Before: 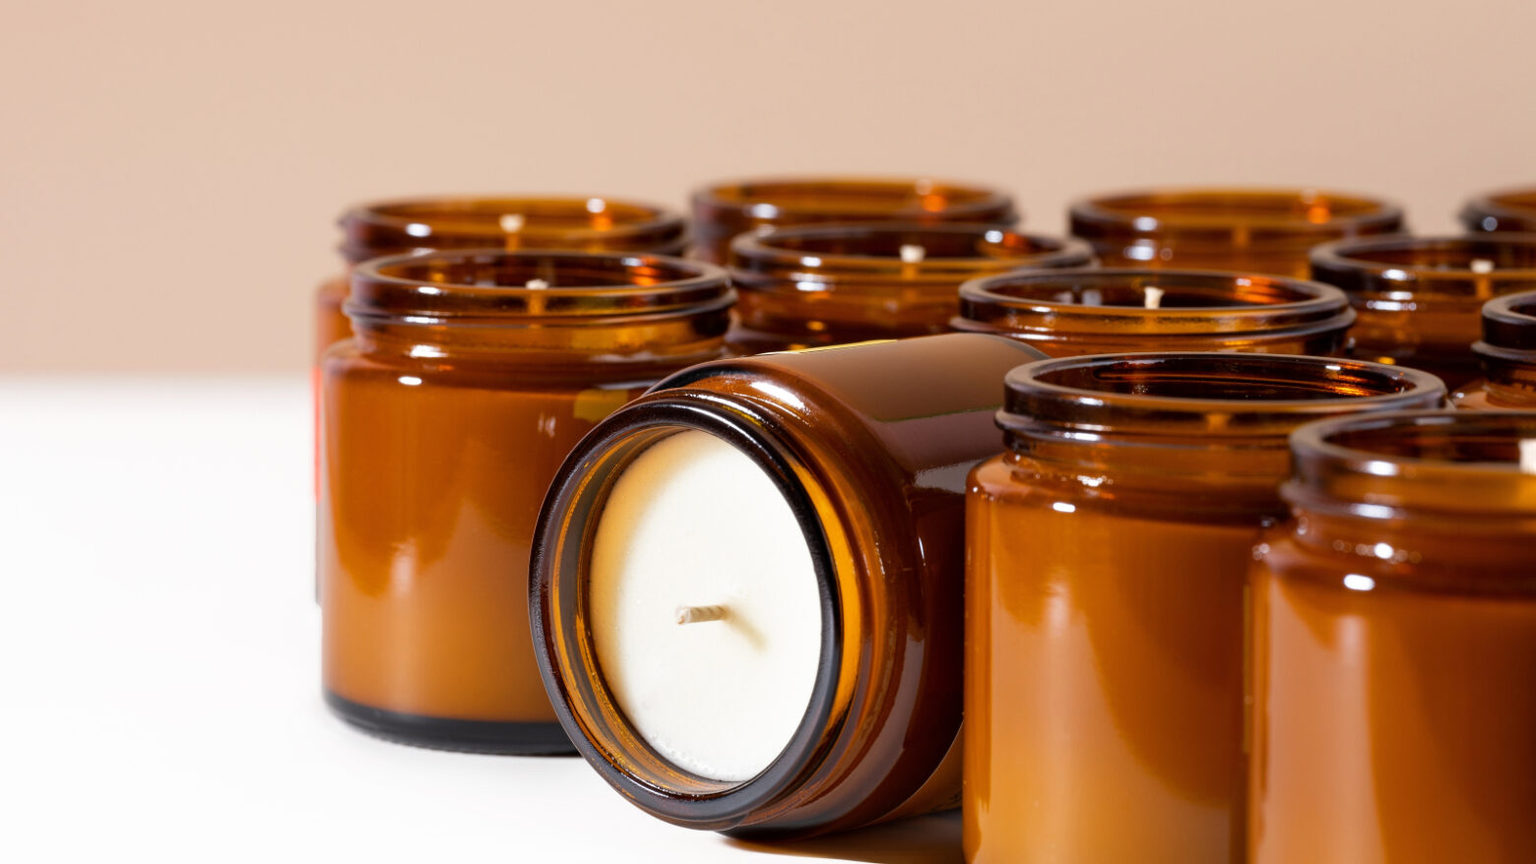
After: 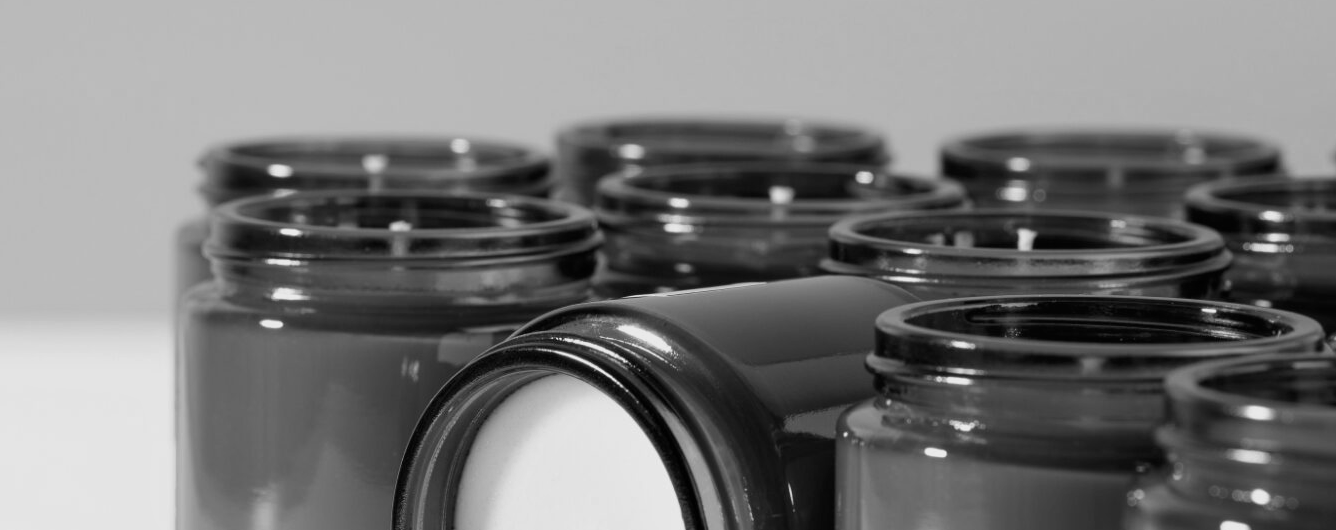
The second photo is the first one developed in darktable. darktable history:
crop and rotate: left 9.345%, top 7.22%, right 4.982%, bottom 32.331%
monochrome: a -74.22, b 78.2
white balance: red 0.924, blue 1.095
exposure: black level correction 0, compensate exposure bias true, compensate highlight preservation false
